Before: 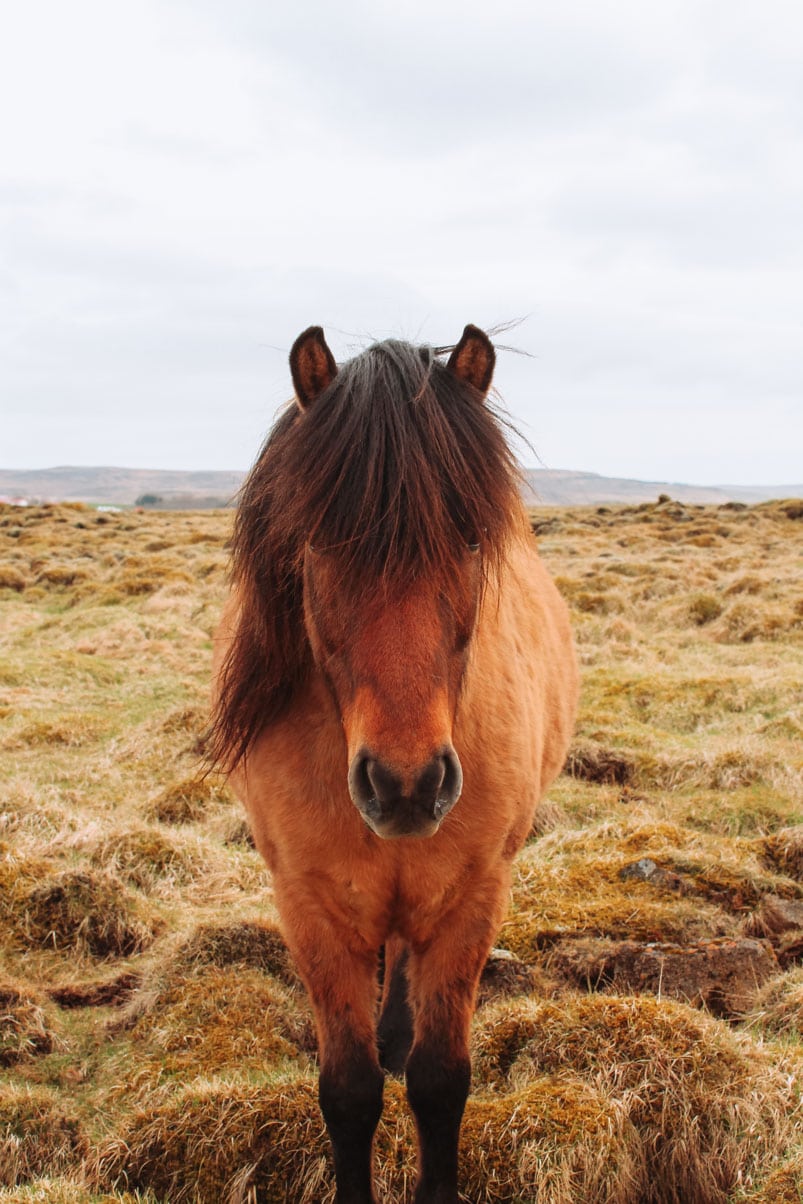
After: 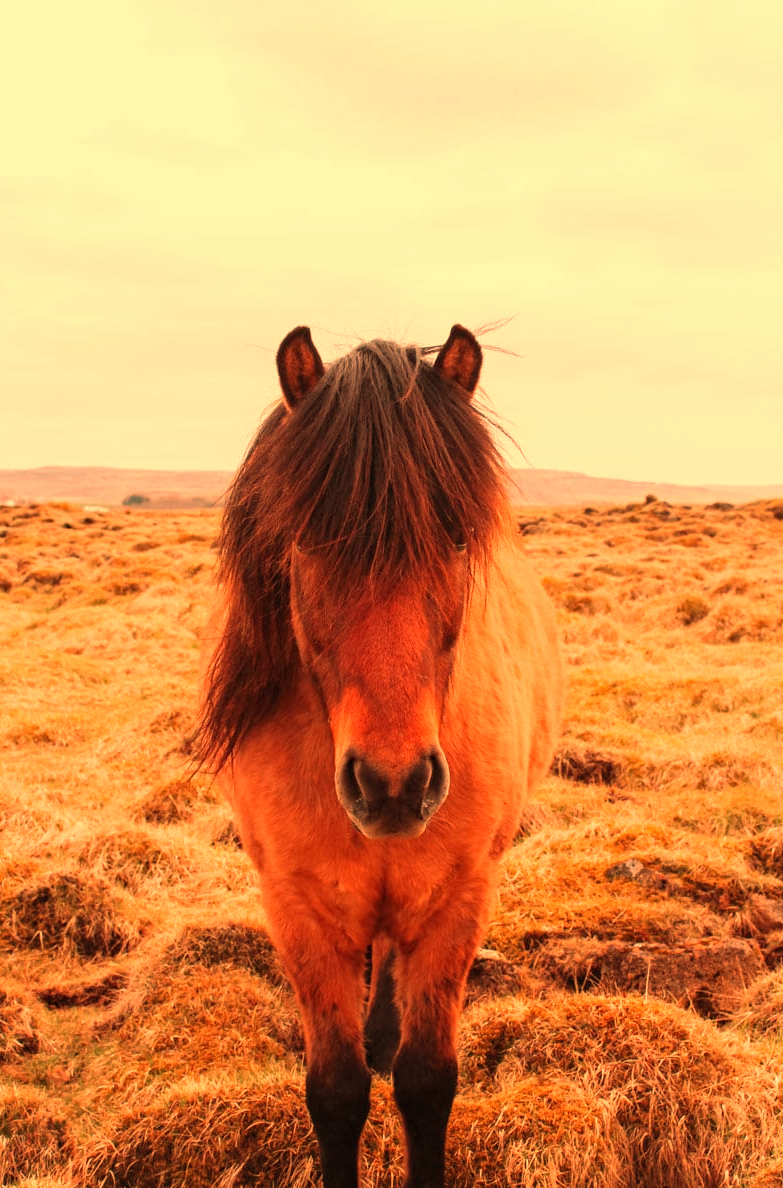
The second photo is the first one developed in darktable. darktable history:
haze removal: compatibility mode true, adaptive false
white balance: red 1.467, blue 0.684
tone equalizer: on, module defaults
crop and rotate: left 1.774%, right 0.633%, bottom 1.28%
